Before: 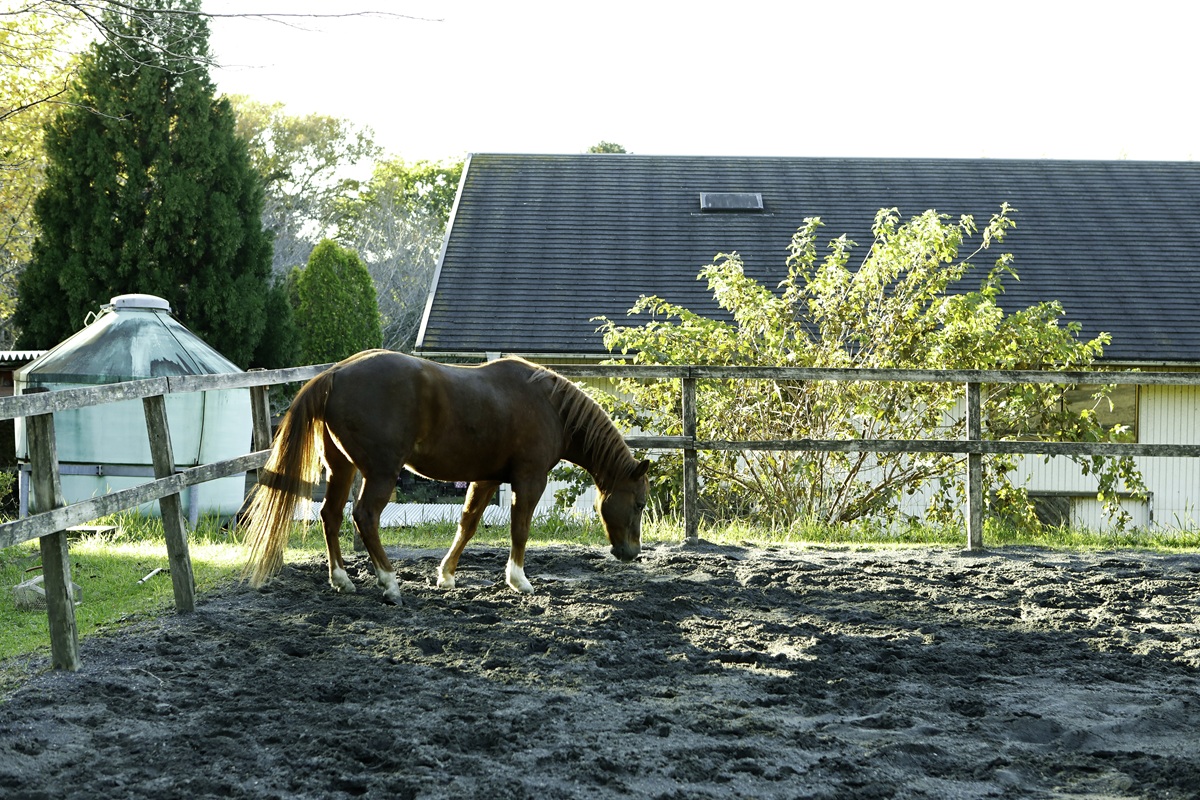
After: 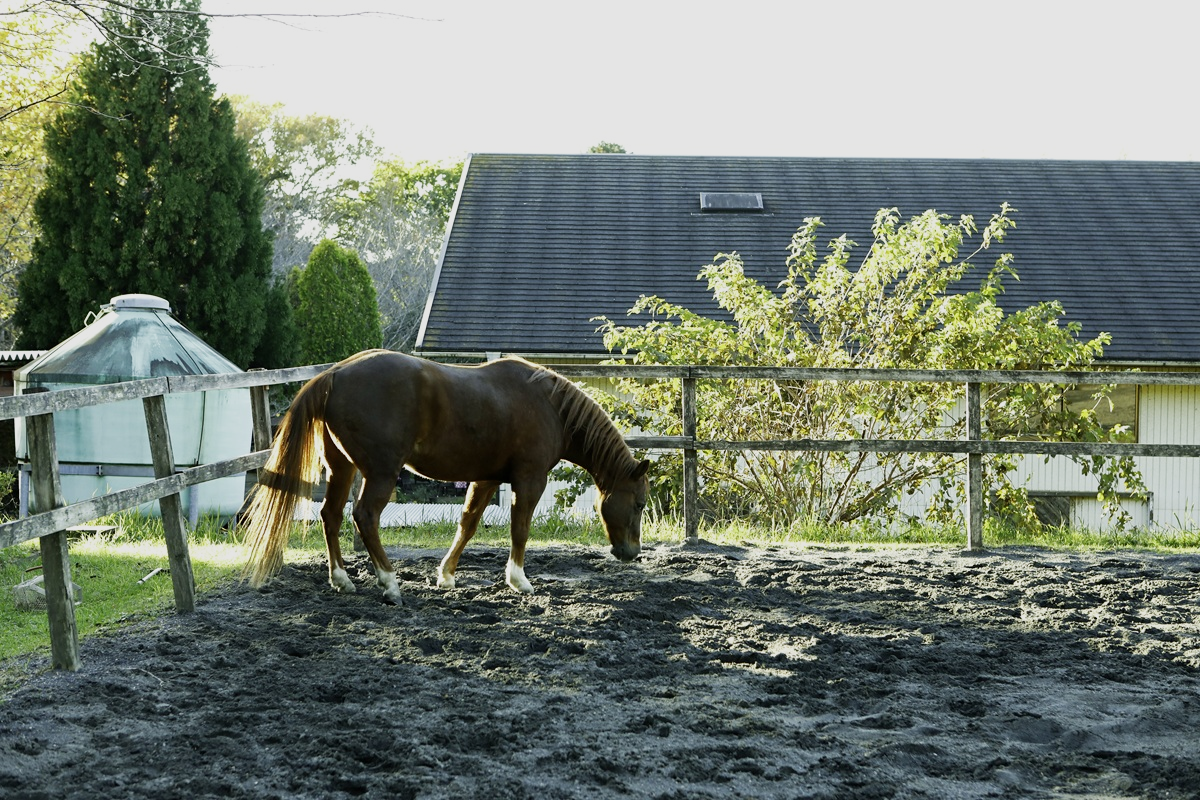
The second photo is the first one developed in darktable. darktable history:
sigmoid: contrast 1.22, skew 0.65
